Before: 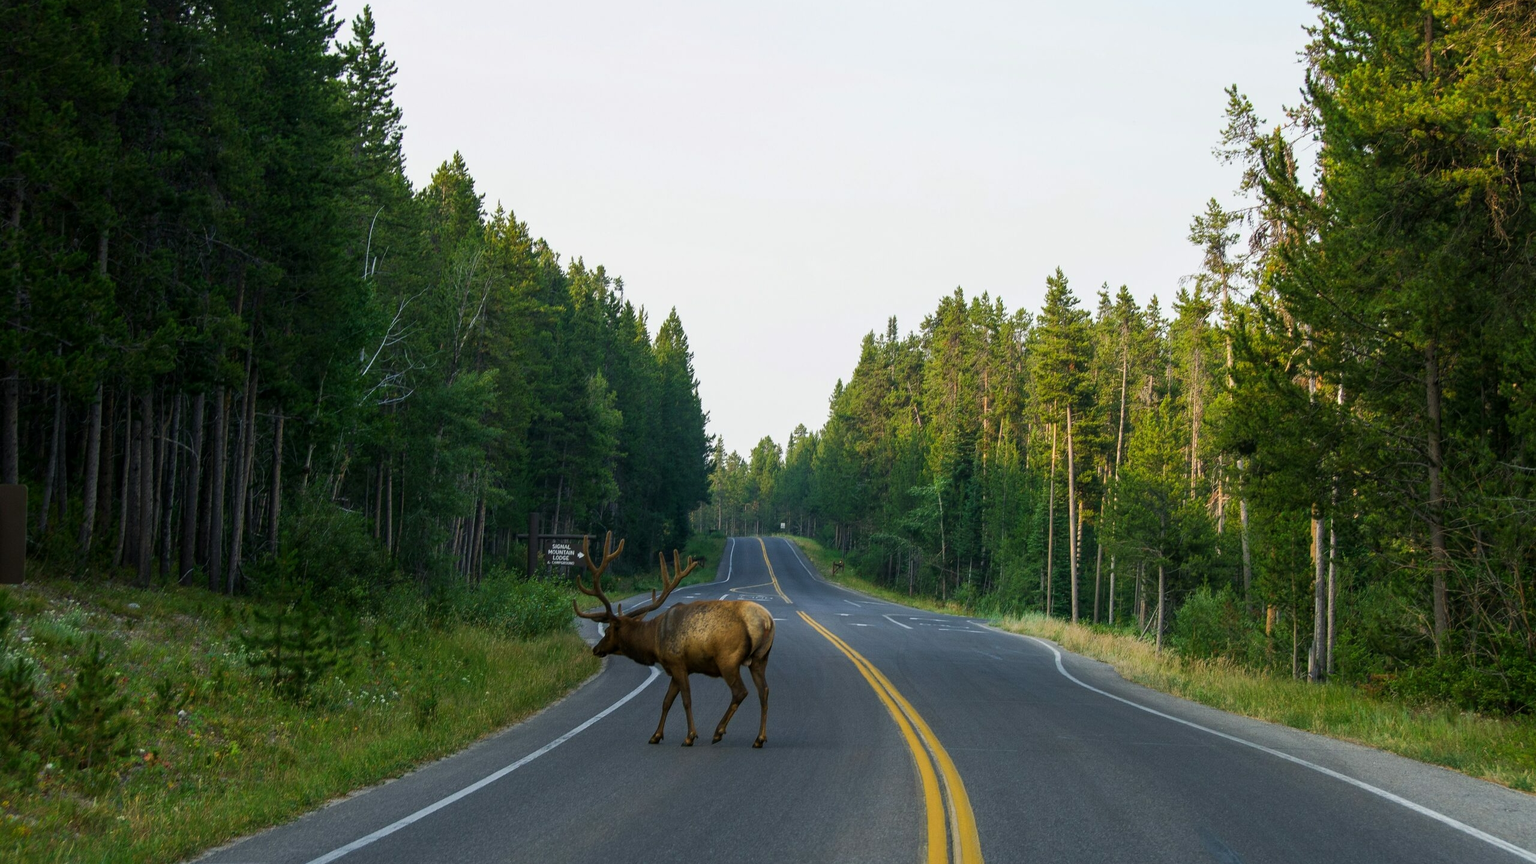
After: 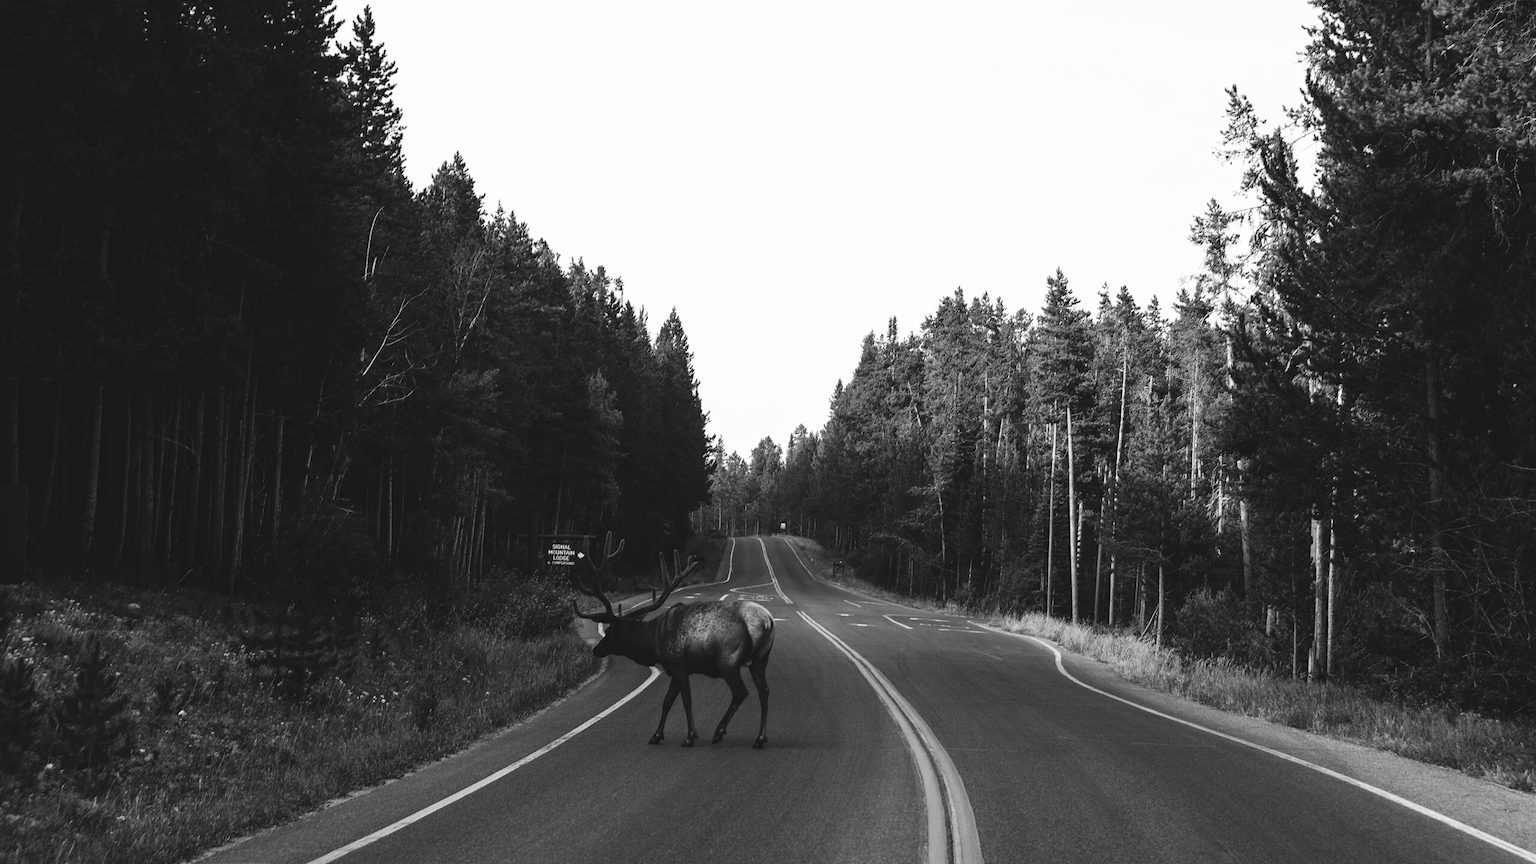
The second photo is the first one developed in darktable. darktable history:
tone curve: curves: ch0 [(0, 0) (0.003, 0.082) (0.011, 0.082) (0.025, 0.088) (0.044, 0.088) (0.069, 0.093) (0.1, 0.101) (0.136, 0.109) (0.177, 0.129) (0.224, 0.155) (0.277, 0.214) (0.335, 0.289) (0.399, 0.378) (0.468, 0.476) (0.543, 0.589) (0.623, 0.713) (0.709, 0.826) (0.801, 0.908) (0.898, 0.98) (1, 1)], preserve colors none
color look up table: target L [89.53, 89.53, 85.63, 85.63, 83.84, 76.61, 63.48, 56.57, 47.24, 46.43, 19.4, 200.09, 100.34, 83.84, 79.88, 71.96, 68.12, 67.49, 54.76, 53.39, 48.64, 52.01, 46.03, 45.36, 32.03, 24.87, 21.7, 1.645, 90.24, 76.98, 85.27, 60.68, 61.19, 80.6, 54.56, 56.83, 39.9, 52.27, 33.74, 41.83, 18.94, 25.76, 91.64, 85.98, 84.56, 65.49, 56.83, 55.8, 24.87], target a [-0.003, -0.003, 0, 0, -0.002, -0.002, 0.001 ×4, 0, 0, 0, -0.002, 0, 0.001, 0, 0.001 ×5, 0, 0.001, 0.001, 0, 0, -0.153, -0.003, 0, -0.002, 0.001, 0.001, 0, 0.001 ×6, -0.127, 0, -0.1, -0.001, -0.001, 0.001, 0.001, 0.001, 0], target b [0.026, 0.026, 0.002, 0.002, 0.025, 0.025, -0.004, -0.004, -0.007, 0, -0.002, 0, 0, 0.025, 0.003, -0.004, 0.003, -0.004, -0.007, -0.003, -0.007, -0.004, 0, -0.005, -0.005, -0.002, -0.002, 1.891, 0.026, 0.003, 0.025, -0.004, -0.004, 0.003, -0.007, -0.004 ×4, -0.005, 1.61, -0.002, 1.239, 0.003, 0.003, -0.004, -0.004, -0.004, -0.002], num patches 49
